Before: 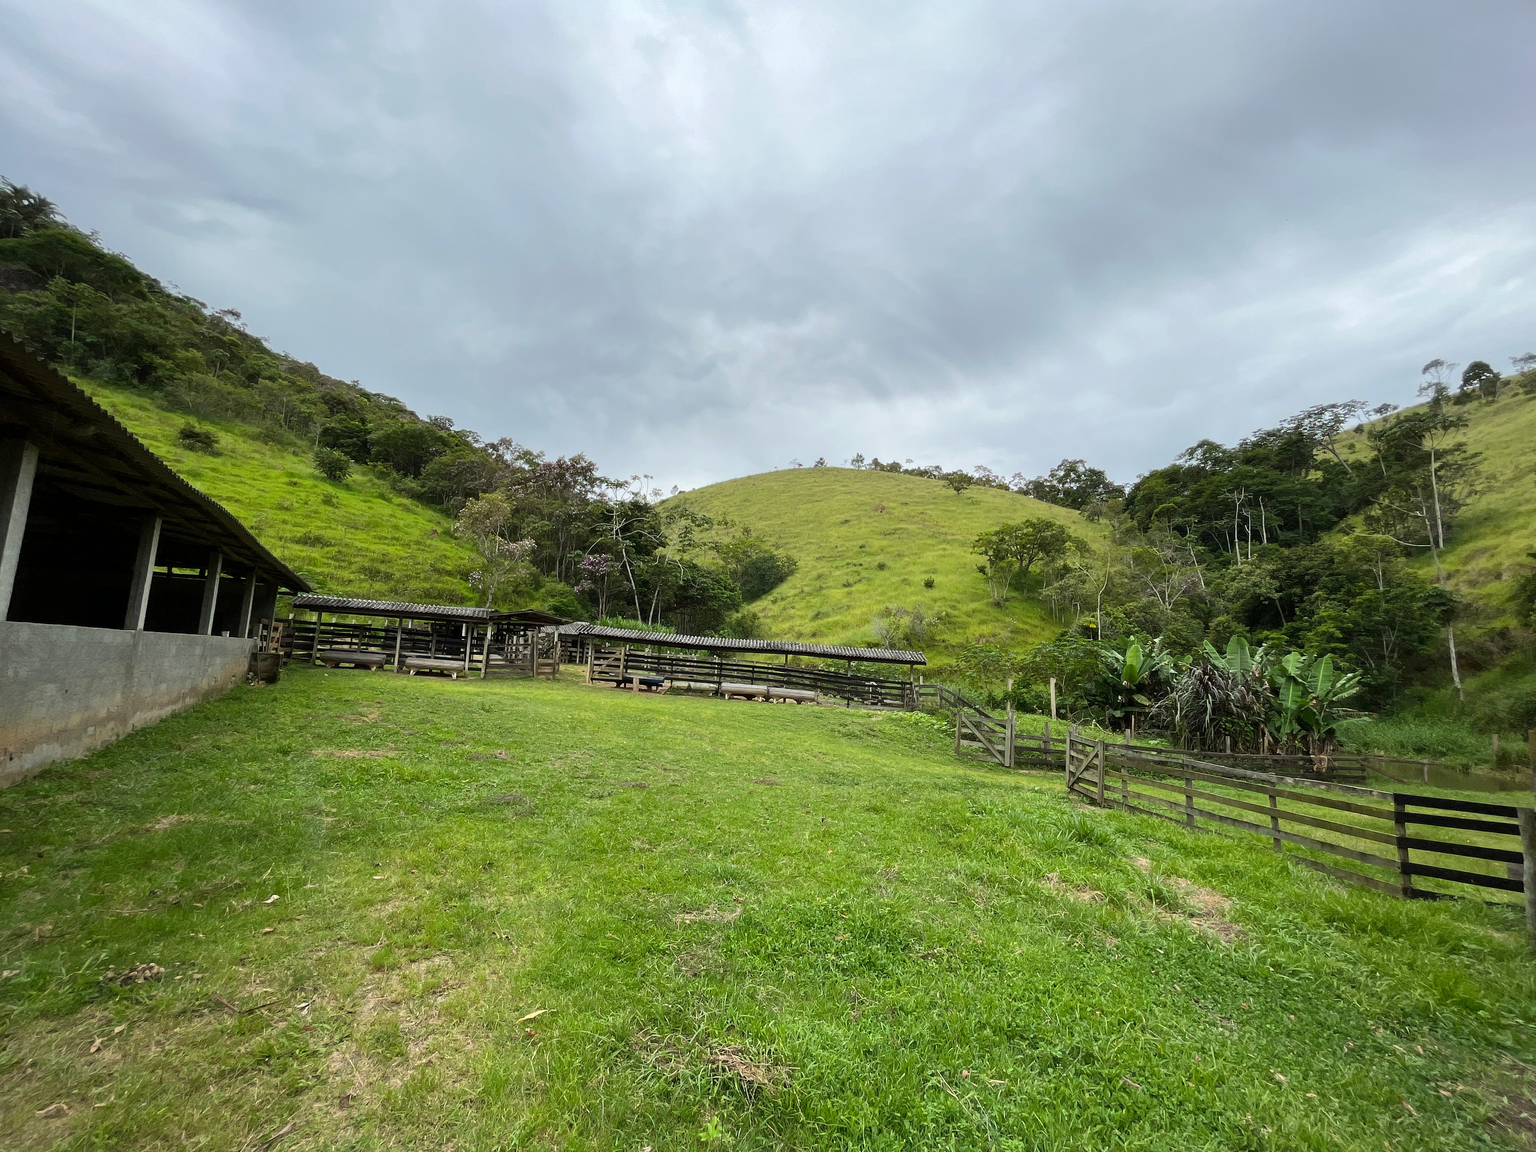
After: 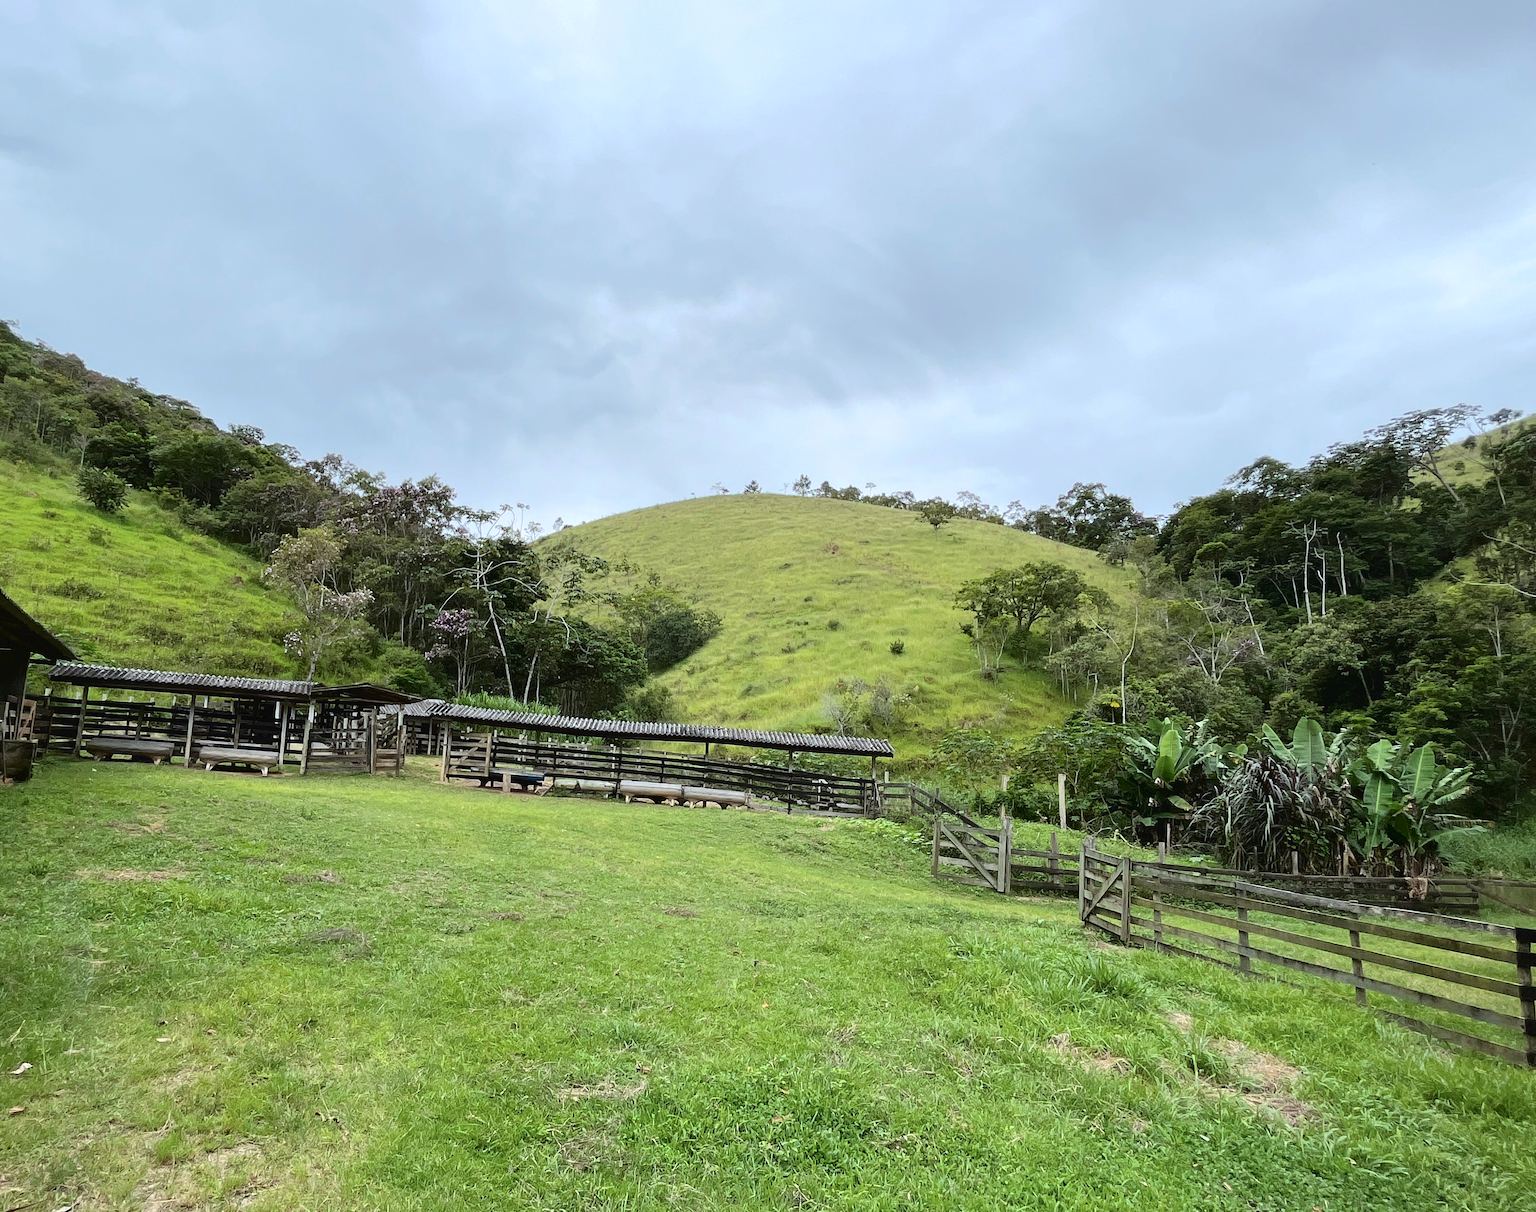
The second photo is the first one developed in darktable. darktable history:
tone curve: curves: ch0 [(0, 0) (0.003, 0.031) (0.011, 0.031) (0.025, 0.03) (0.044, 0.035) (0.069, 0.054) (0.1, 0.081) (0.136, 0.11) (0.177, 0.147) (0.224, 0.209) (0.277, 0.283) (0.335, 0.369) (0.399, 0.44) (0.468, 0.517) (0.543, 0.601) (0.623, 0.684) (0.709, 0.766) (0.801, 0.846) (0.898, 0.927) (1, 1)], color space Lab, independent channels, preserve colors none
crop: left 16.655%, top 8.428%, right 8.236%, bottom 12.522%
color correction: highlights a* -0.657, highlights b* -8.71
